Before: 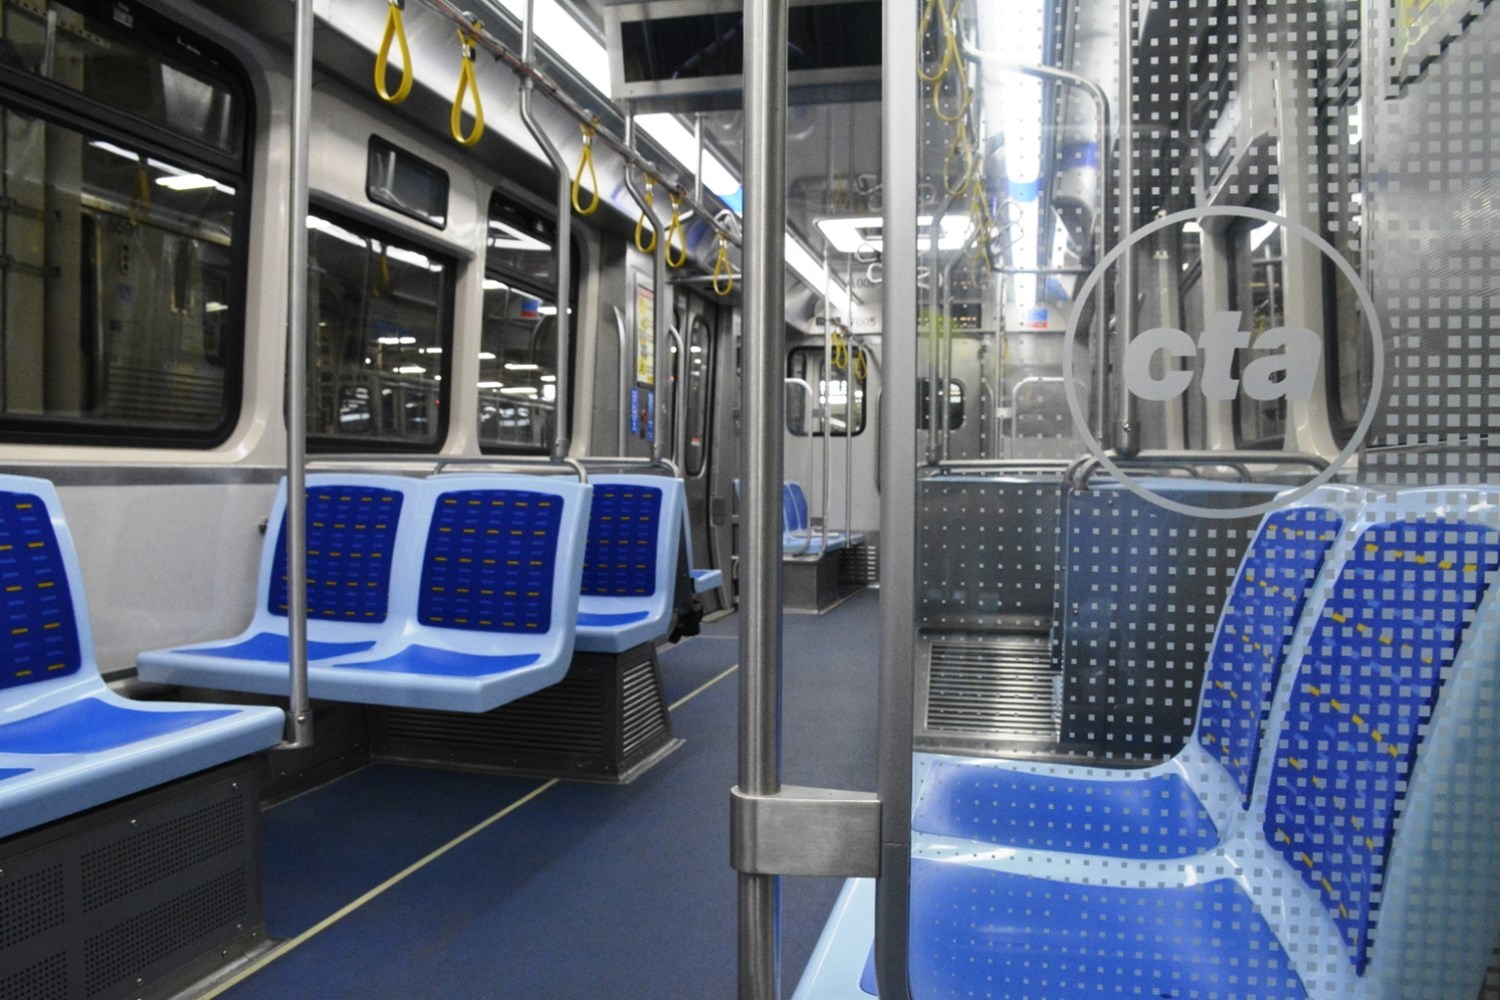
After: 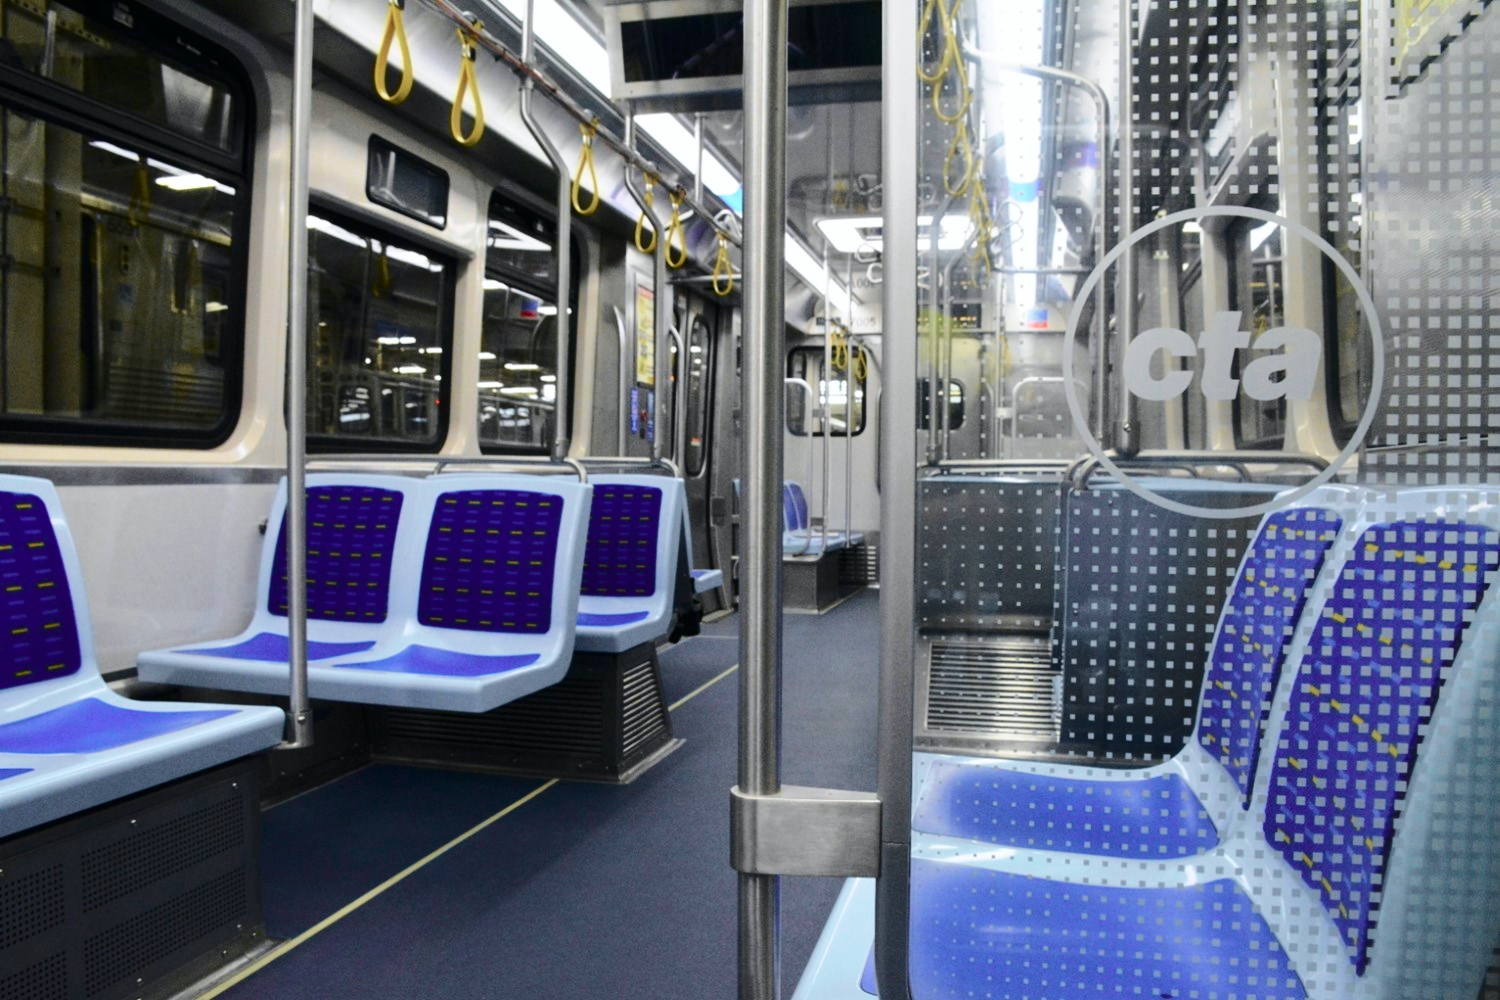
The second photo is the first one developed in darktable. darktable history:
tone curve: curves: ch0 [(0, 0) (0.033, 0.016) (0.171, 0.127) (0.33, 0.331) (0.432, 0.475) (0.601, 0.665) (0.843, 0.876) (1, 1)]; ch1 [(0, 0) (0.339, 0.349) (0.445, 0.42) (0.476, 0.47) (0.501, 0.499) (0.516, 0.525) (0.548, 0.563) (0.584, 0.633) (0.728, 0.746) (1, 1)]; ch2 [(0, 0) (0.327, 0.324) (0.417, 0.44) (0.46, 0.453) (0.502, 0.498) (0.517, 0.524) (0.53, 0.554) (0.579, 0.599) (0.745, 0.704) (1, 1)], color space Lab, independent channels, preserve colors none
exposure: exposure -0.001 EV, compensate exposure bias true, compensate highlight preservation false
